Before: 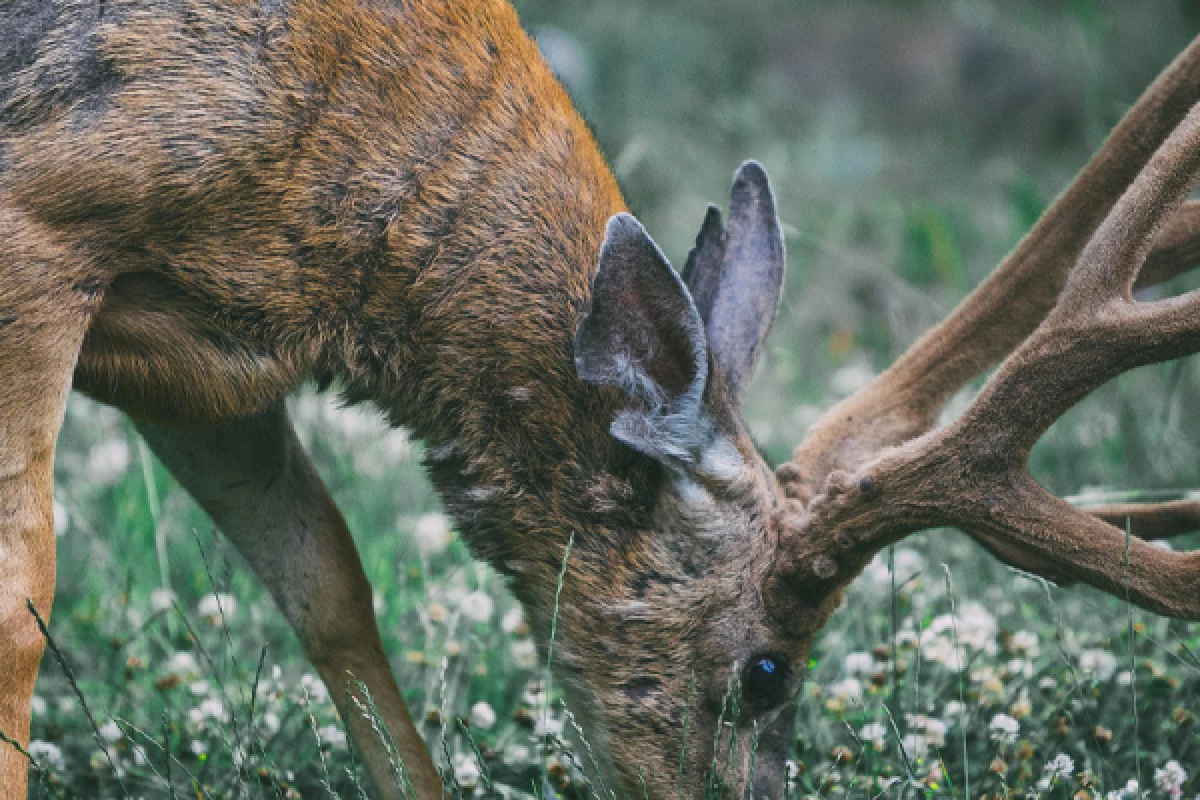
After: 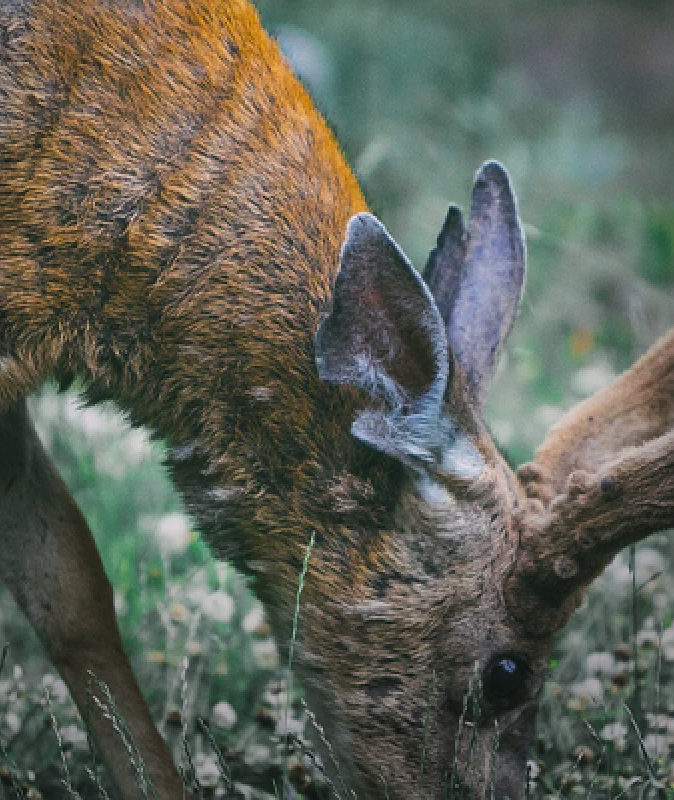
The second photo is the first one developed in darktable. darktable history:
sharpen: amount 0.216
vignetting: fall-off start 67%, brightness -0.475, center (-0.067, -0.317), width/height ratio 1.011
crop: left 21.585%, right 22.188%
color balance rgb: linear chroma grading › global chroma 0.42%, perceptual saturation grading › global saturation 29.776%
